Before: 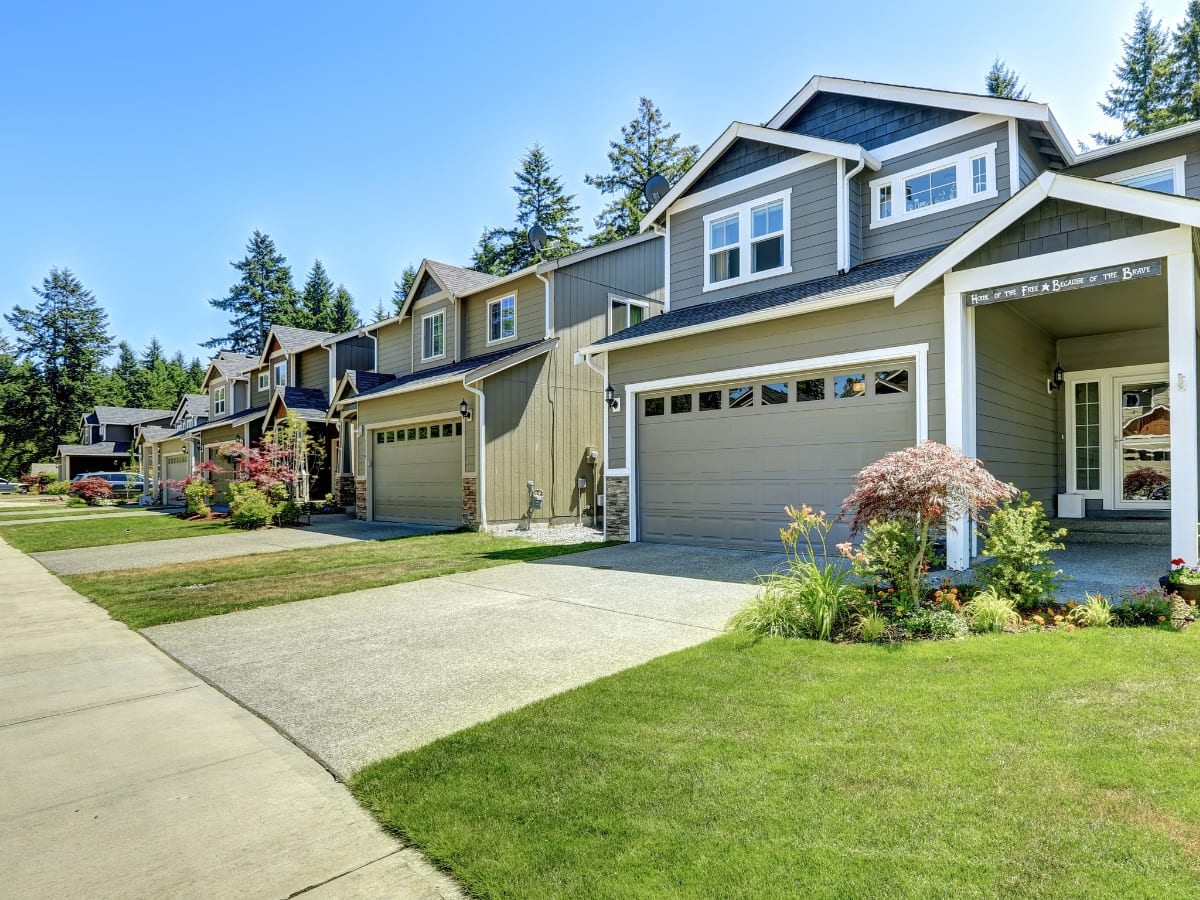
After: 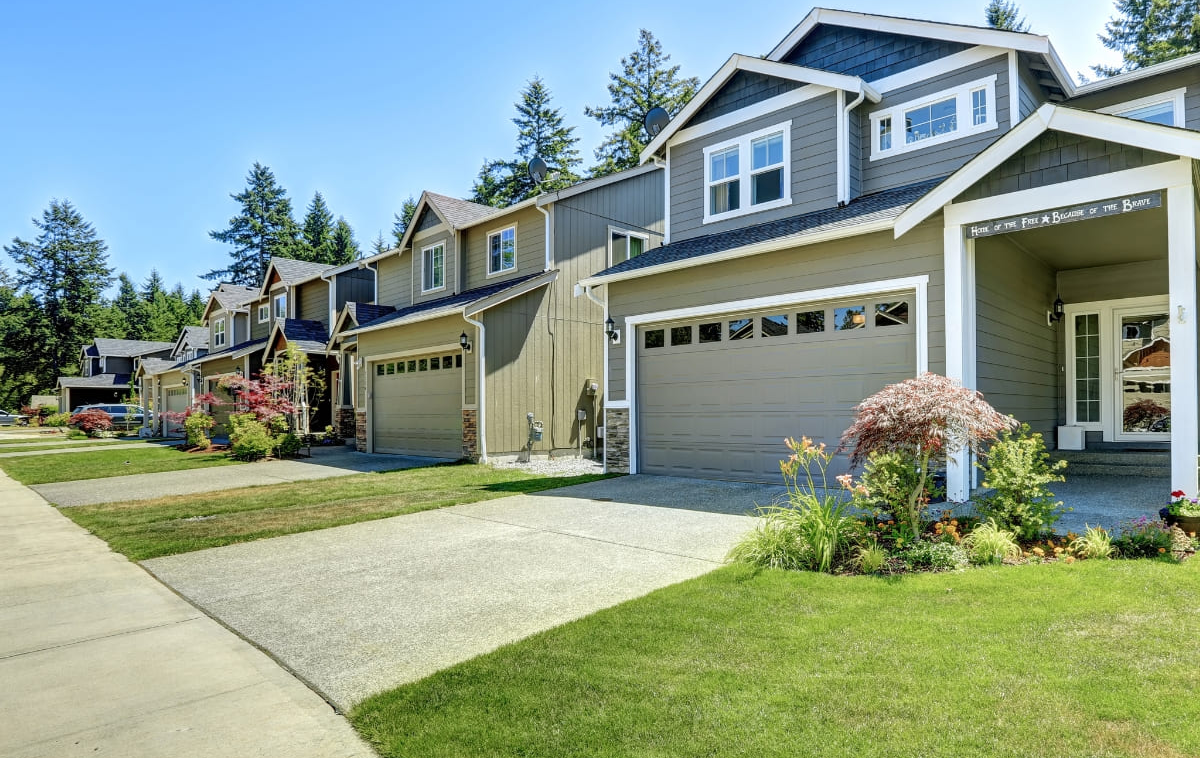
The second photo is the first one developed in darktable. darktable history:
crop: top 7.558%, bottom 8.184%
